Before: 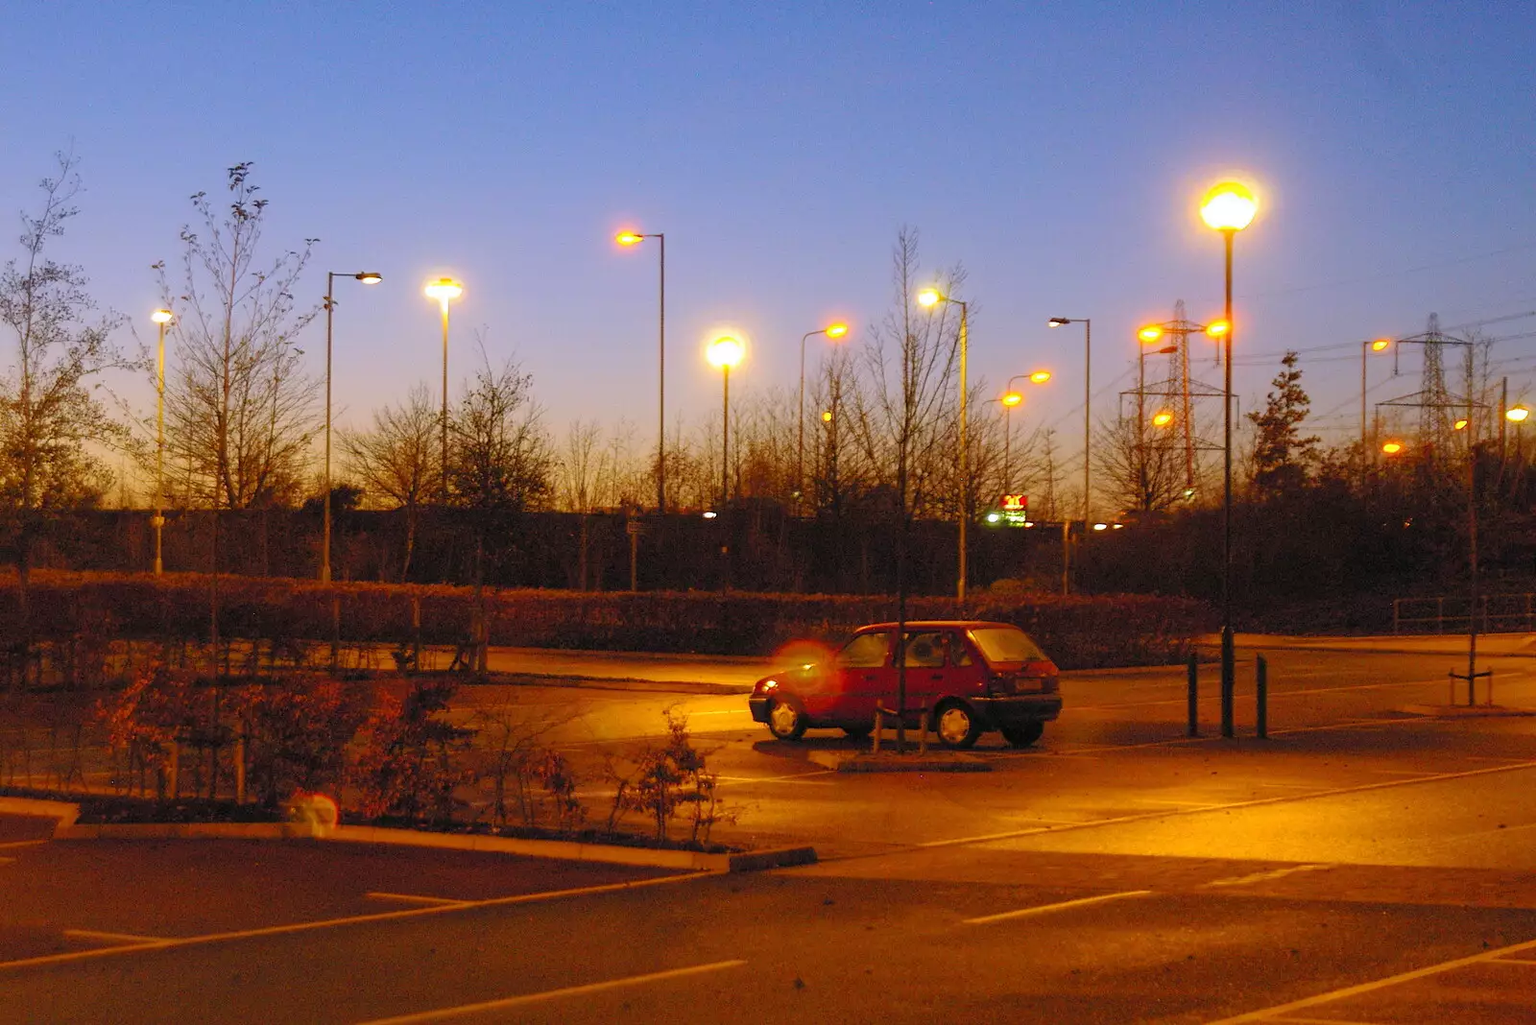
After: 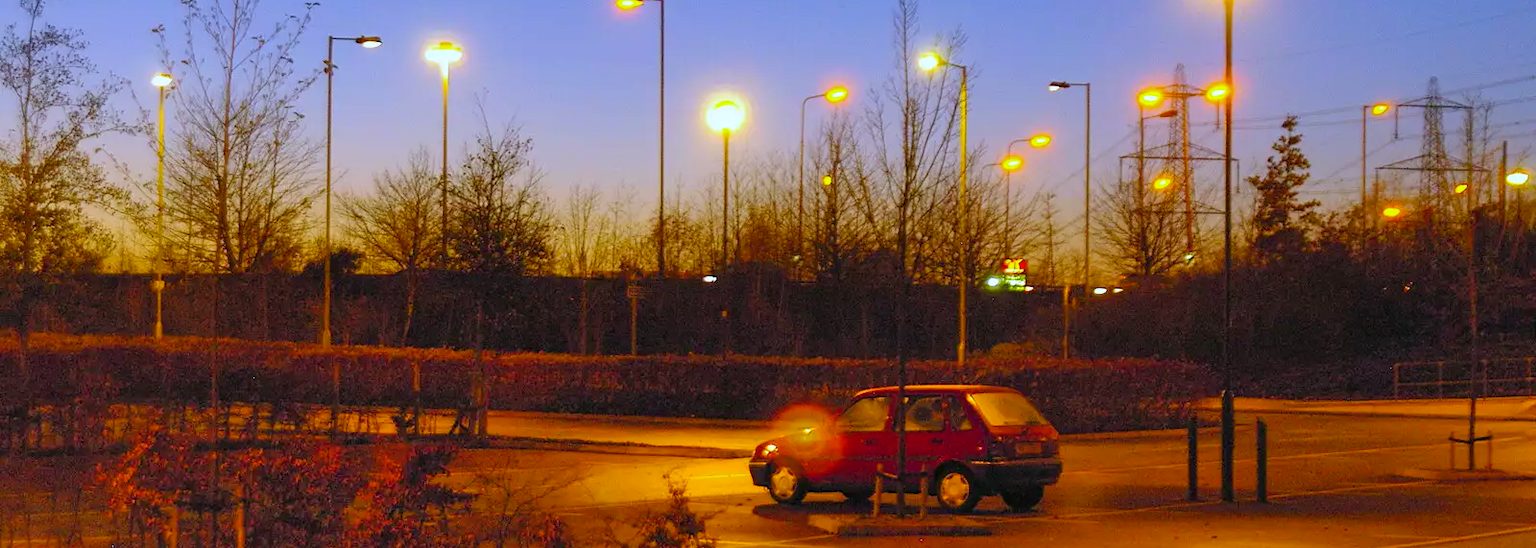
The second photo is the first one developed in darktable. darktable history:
crop and rotate: top 23.043%, bottom 23.437%
shadows and highlights: highlights color adjustment 0%, soften with gaussian
white balance: red 0.924, blue 1.095
color balance rgb: perceptual saturation grading › global saturation 20%, global vibrance 20%
